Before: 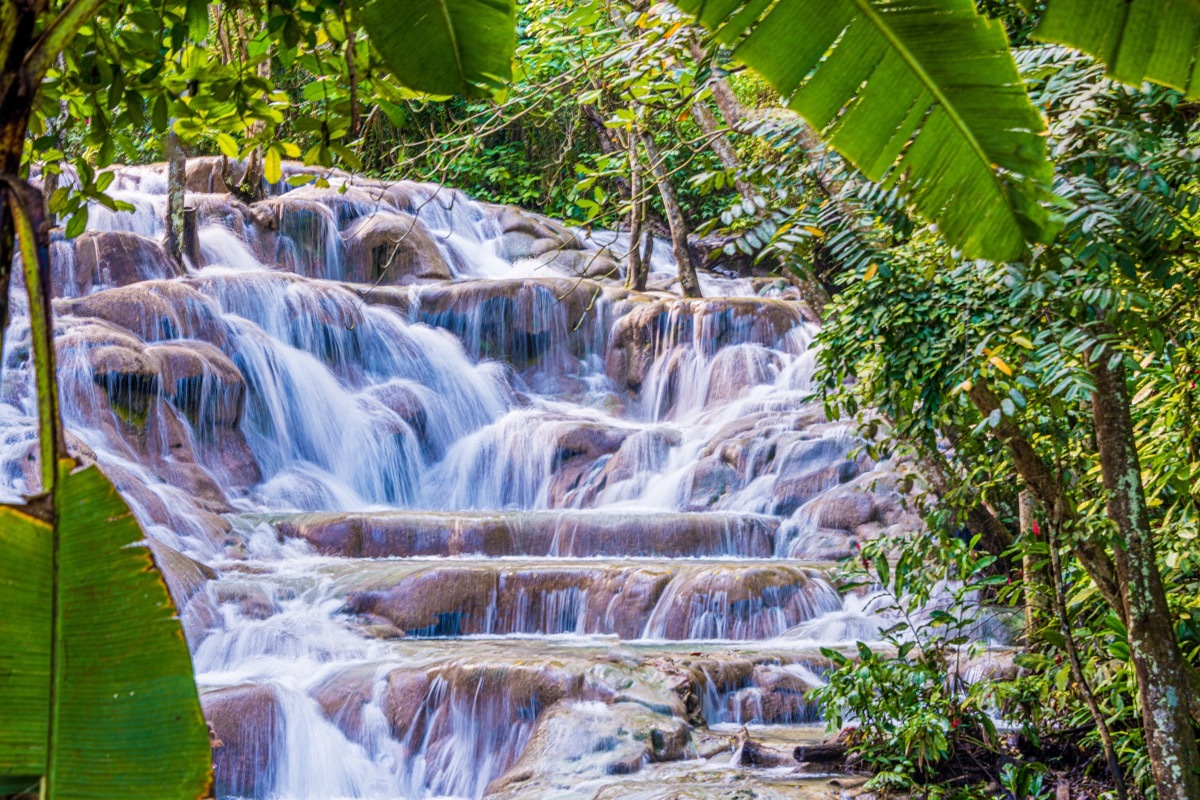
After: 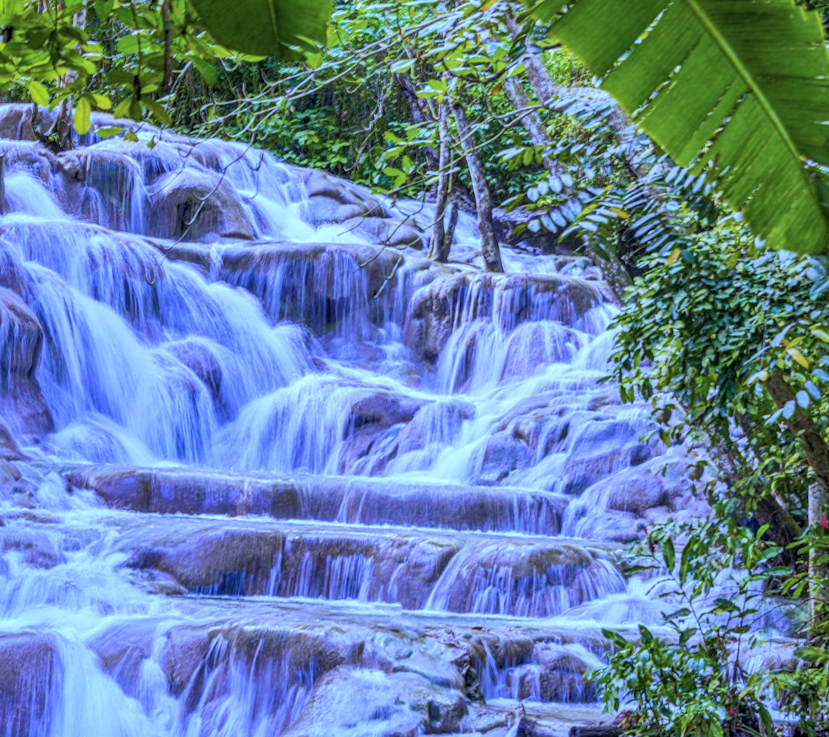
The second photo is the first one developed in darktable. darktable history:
color correction: saturation 0.85
shadows and highlights: on, module defaults
crop and rotate: angle -3.27°, left 14.277%, top 0.028%, right 10.766%, bottom 0.028%
white balance: red 0.766, blue 1.537
local contrast: on, module defaults
